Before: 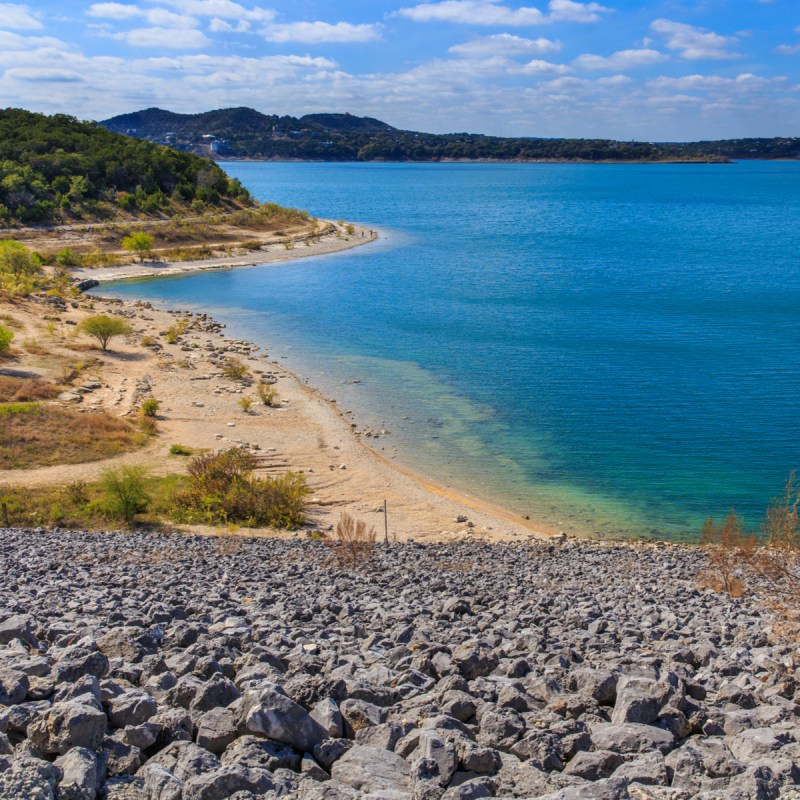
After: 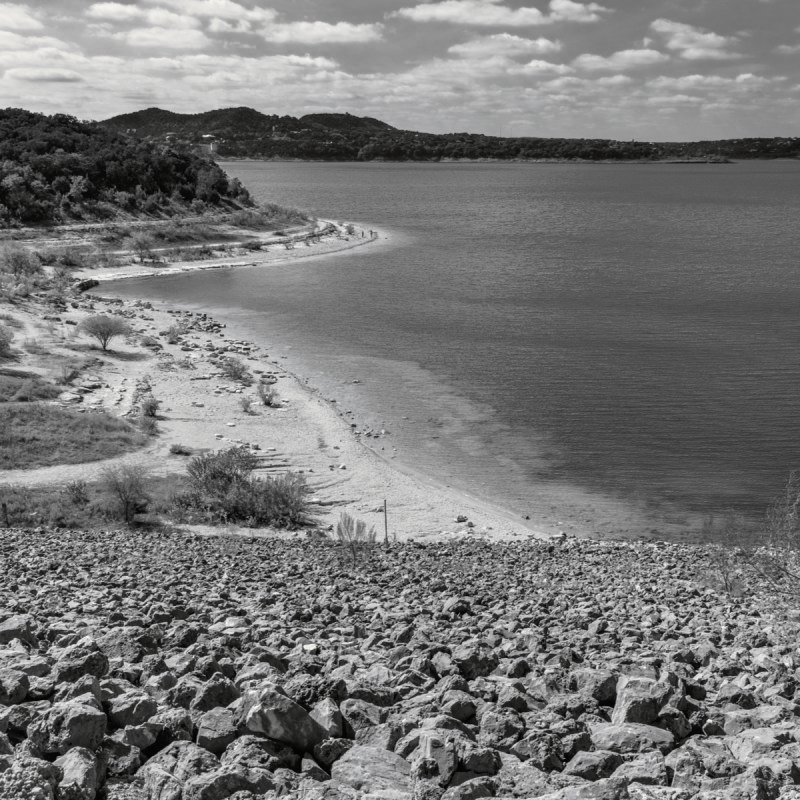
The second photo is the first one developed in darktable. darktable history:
tone curve: curves: ch0 [(0, 0) (0.003, 0.005) (0.011, 0.008) (0.025, 0.014) (0.044, 0.021) (0.069, 0.027) (0.1, 0.041) (0.136, 0.083) (0.177, 0.138) (0.224, 0.197) (0.277, 0.259) (0.335, 0.331) (0.399, 0.399) (0.468, 0.476) (0.543, 0.547) (0.623, 0.635) (0.709, 0.753) (0.801, 0.847) (0.898, 0.94) (1, 1)], preserve colors none
color look up table: target L [90.94, 93.05, 100.32, 89.53, 65.99, 62.72, 66.24, 42.78, 46.84, 43.46, 34.88, 22.92, 3.967, 201, 74.78, 75.52, 71.96, 61.7, 59.02, 51.62, 34.88, 51.22, 39.07, 23.52, 16.59, 22.92, 100, 79.52, 80.24, 80.6, 68.49, 59.02, 59.92, 56.71, 48.44, 58.64, 37.12, 43.73, 32.75, 37.12, 25.32, 3.321, 5.464, 90.24, 75.15, 62.08, 64.74, 50.83, 29.73], target a [-0.002, -0.1, 0.001, -0.001, 0.001, 0.001, 0.001, 0, 0, 0.001, 0, 0.001, 0 ×4, 0.001, 0.001, 0 ×7, 0.001, -0.471, 0 ×5, 0.001, 0, 0, 0, 0.001, 0.001, 0, 0.001, 0, 0, -0.109, -0.001, 0, 0, 0.001, 0, 0], target b [0.024, 1.233, -0.003, 0.023, -0.006, -0.006, -0.006, 0, 0, -0.004, 0, -0.003, 0, -0.001, 0.001, 0.001, -0.006, -0.005, 0 ×5, -0.003, -0.001, -0.003, 5.992, 0.001, 0.001, 0.001, 0, 0, -0.006, 0, 0, 0, -0.004, -0.004, 0, -0.004, -0.003, 0, 1.351, 0.001, 0.001, 0, -0.005, 0, -0.001], num patches 49
